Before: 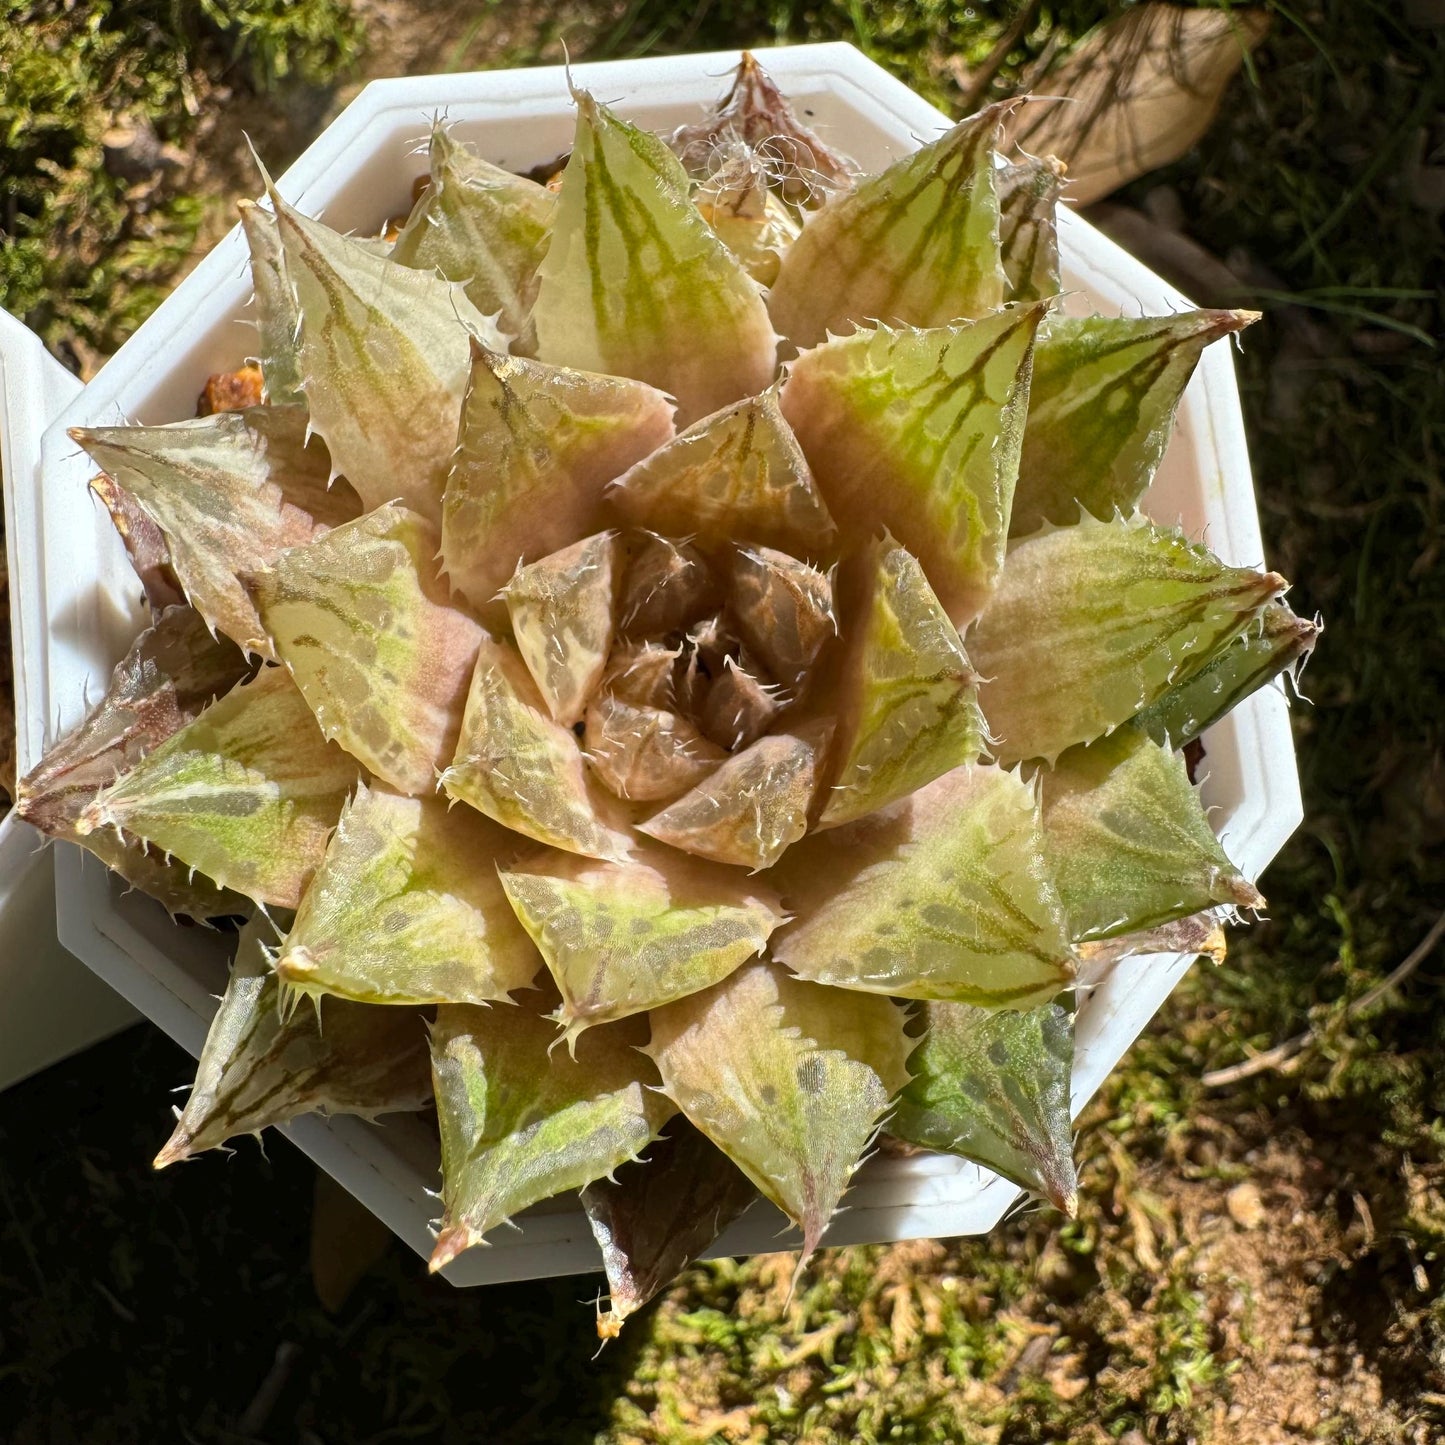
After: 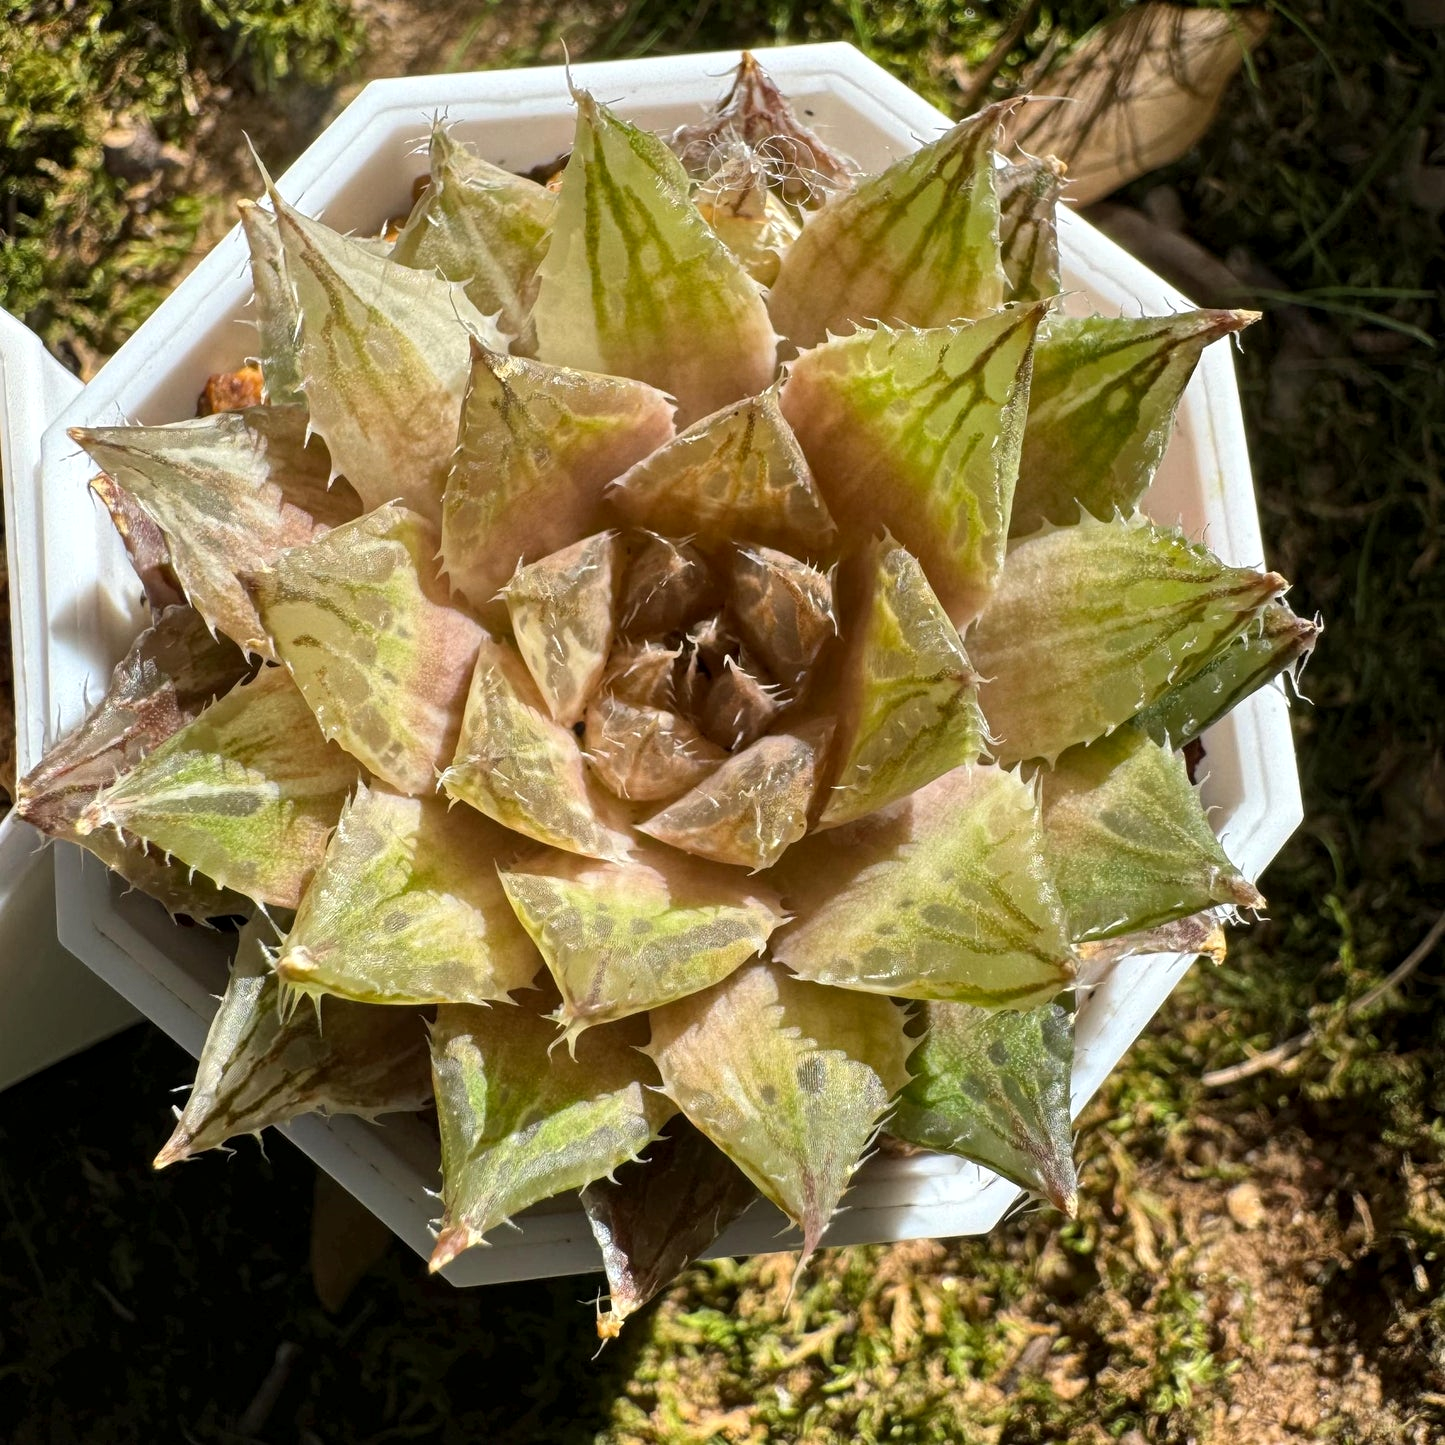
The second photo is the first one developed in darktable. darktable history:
local contrast: highlights 103%, shadows 99%, detail 119%, midtone range 0.2
